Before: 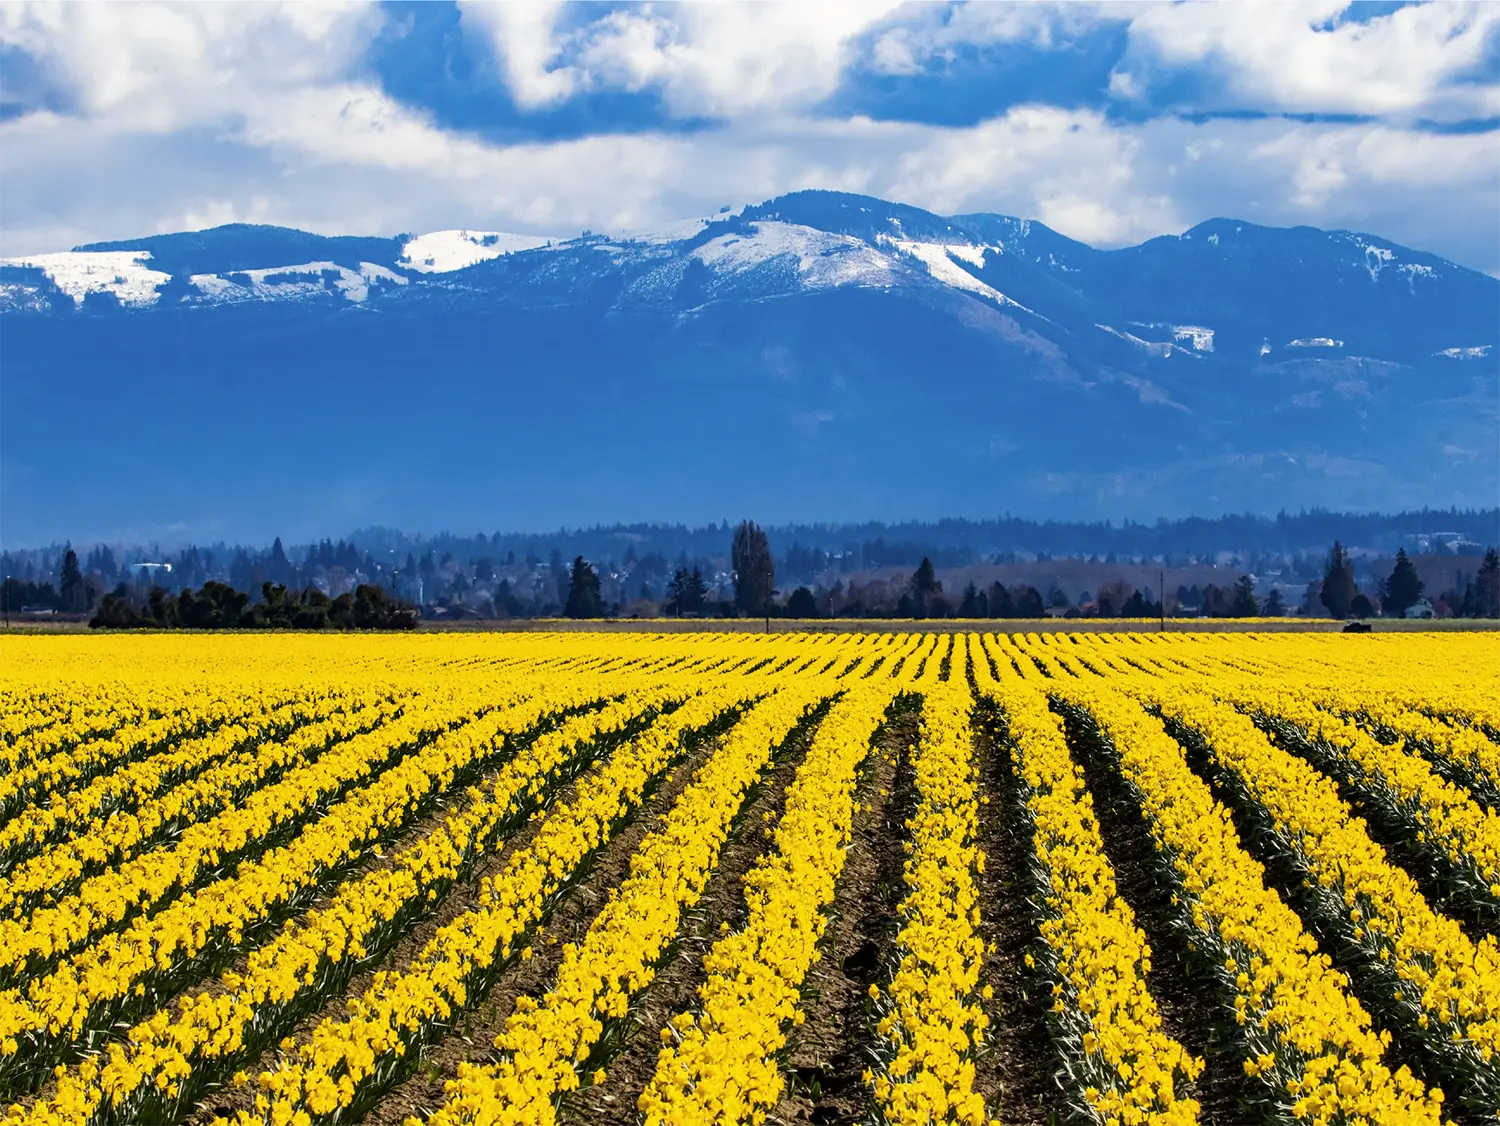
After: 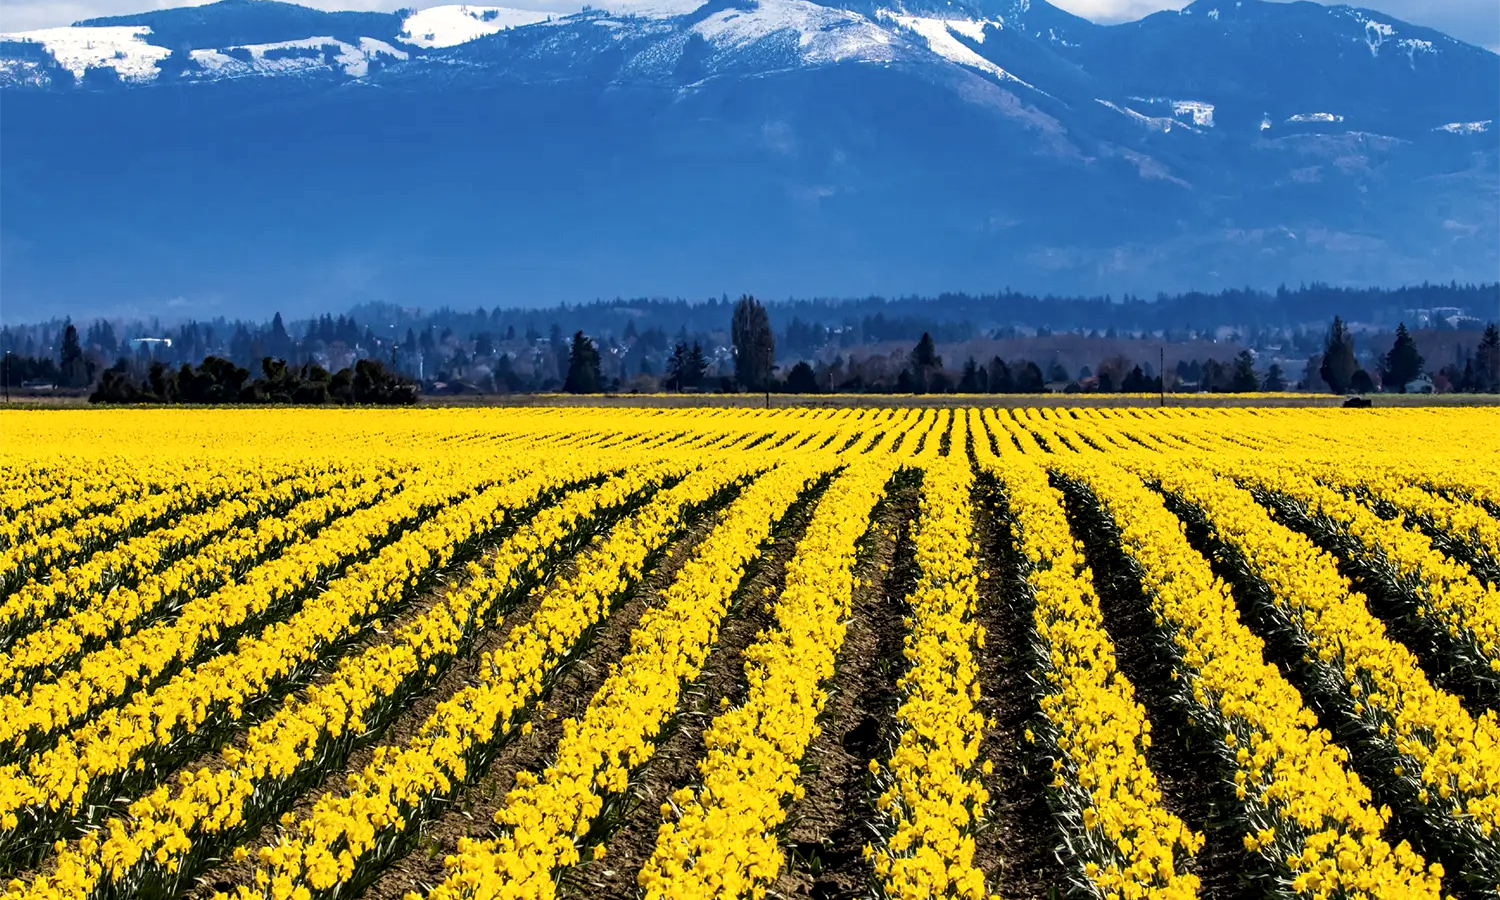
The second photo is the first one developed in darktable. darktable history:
rgb curve: curves: ch0 [(0, 0) (0.078, 0.051) (0.929, 0.956) (1, 1)], compensate middle gray true
crop and rotate: top 19.998%
local contrast: highlights 100%, shadows 100%, detail 120%, midtone range 0.2
